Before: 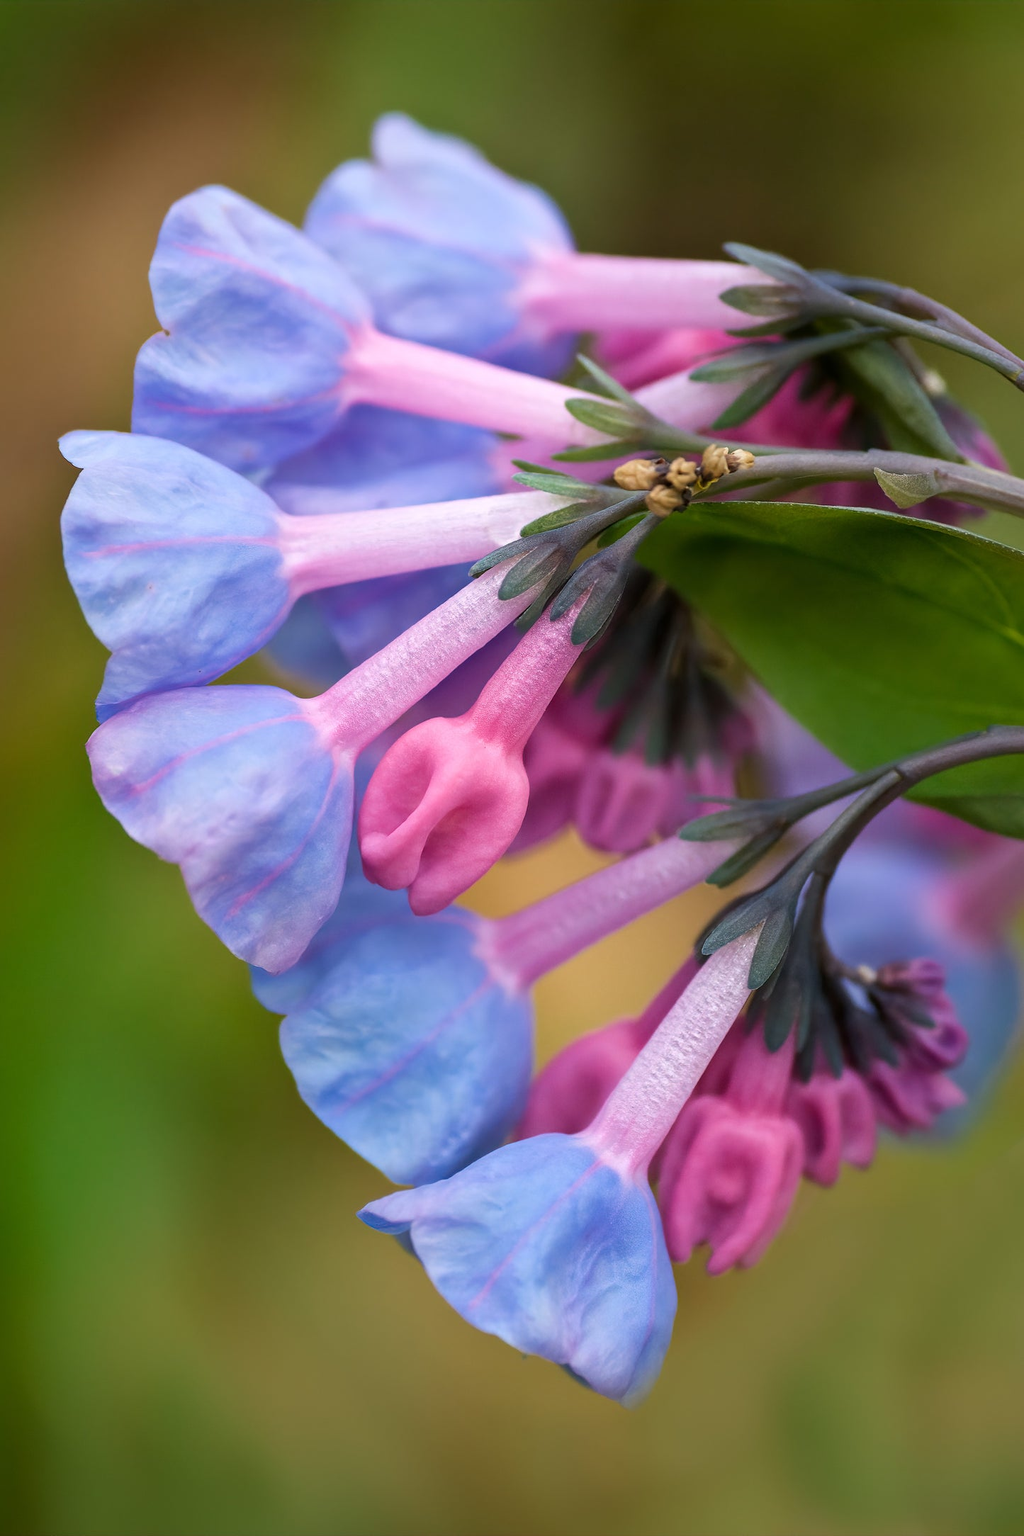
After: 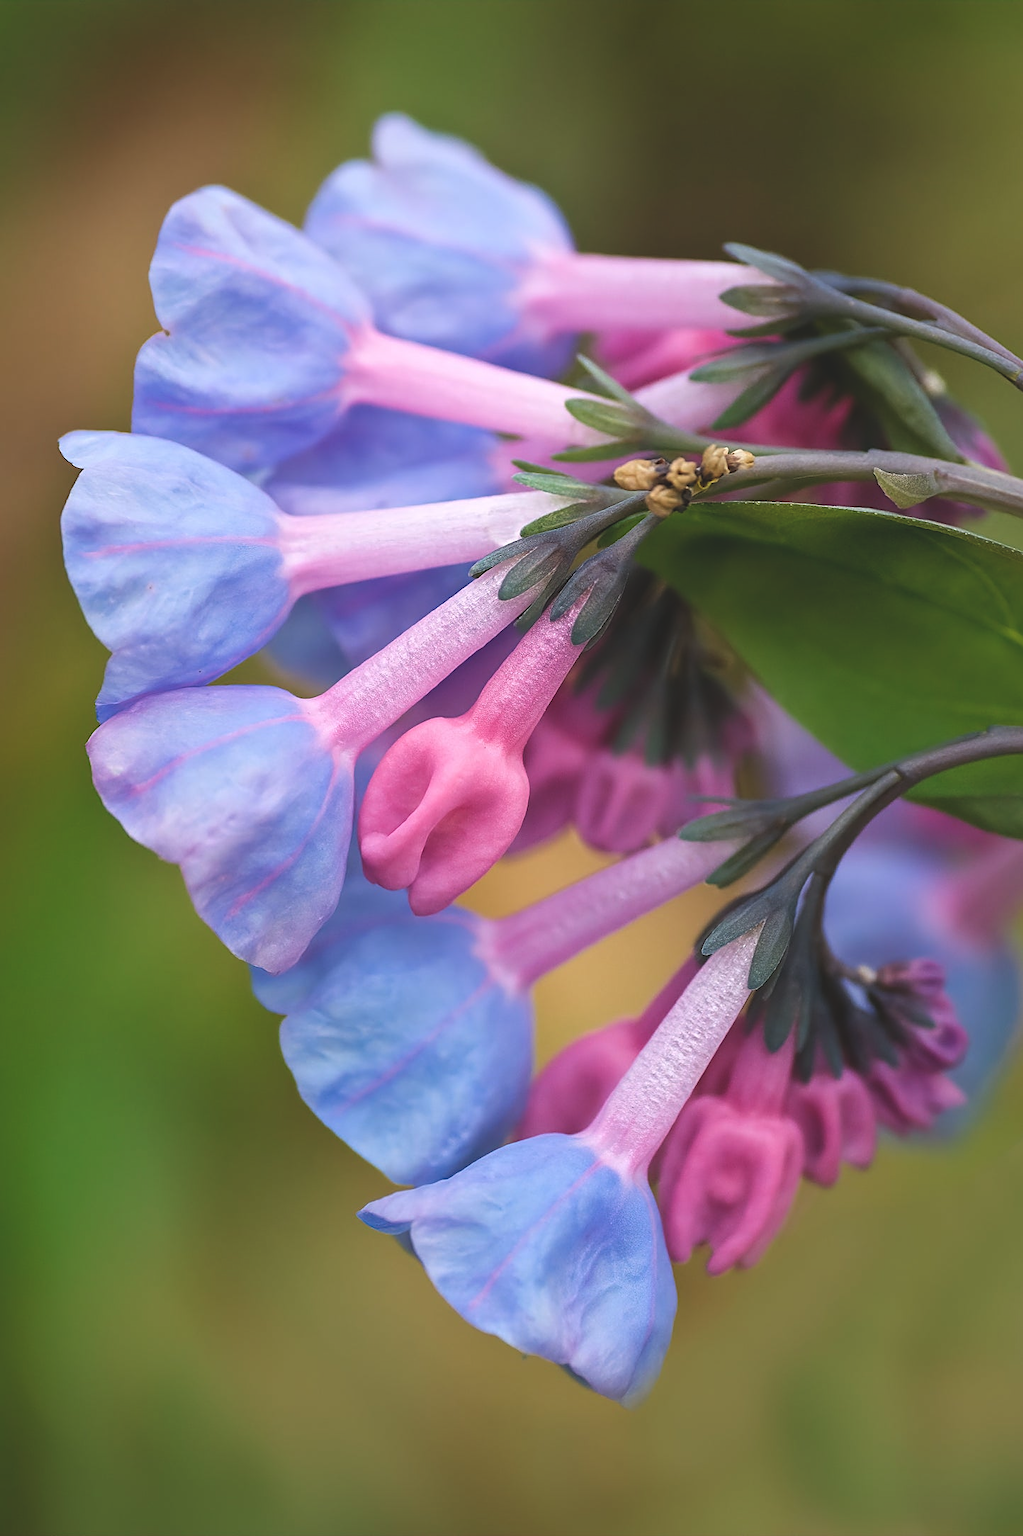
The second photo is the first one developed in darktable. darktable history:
exposure: black level correction -0.015, compensate highlight preservation false
sharpen: on, module defaults
